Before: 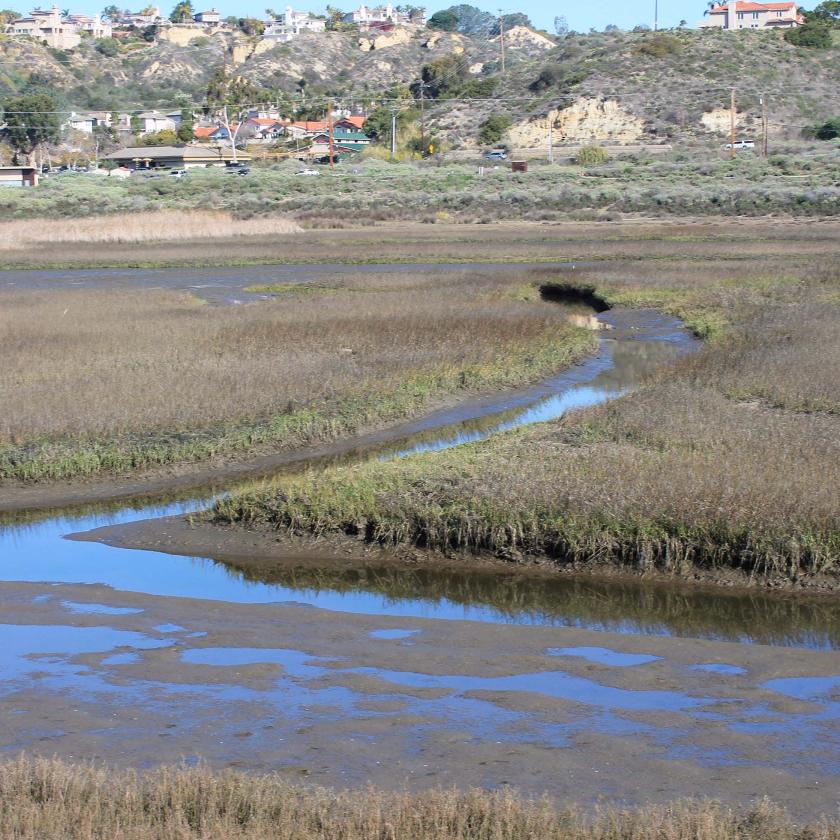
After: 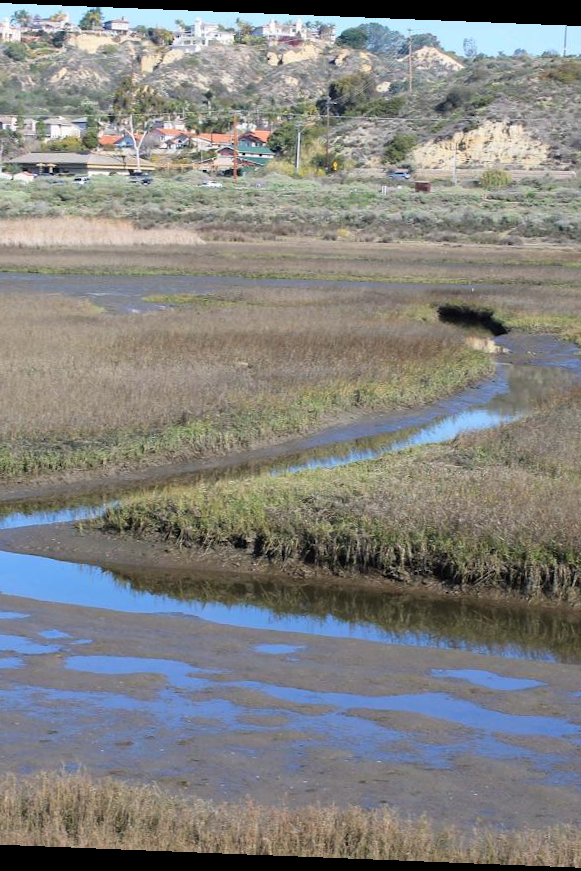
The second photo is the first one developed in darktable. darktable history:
rotate and perspective: rotation 2.27°, automatic cropping off
crop and rotate: left 14.292%, right 19.041%
